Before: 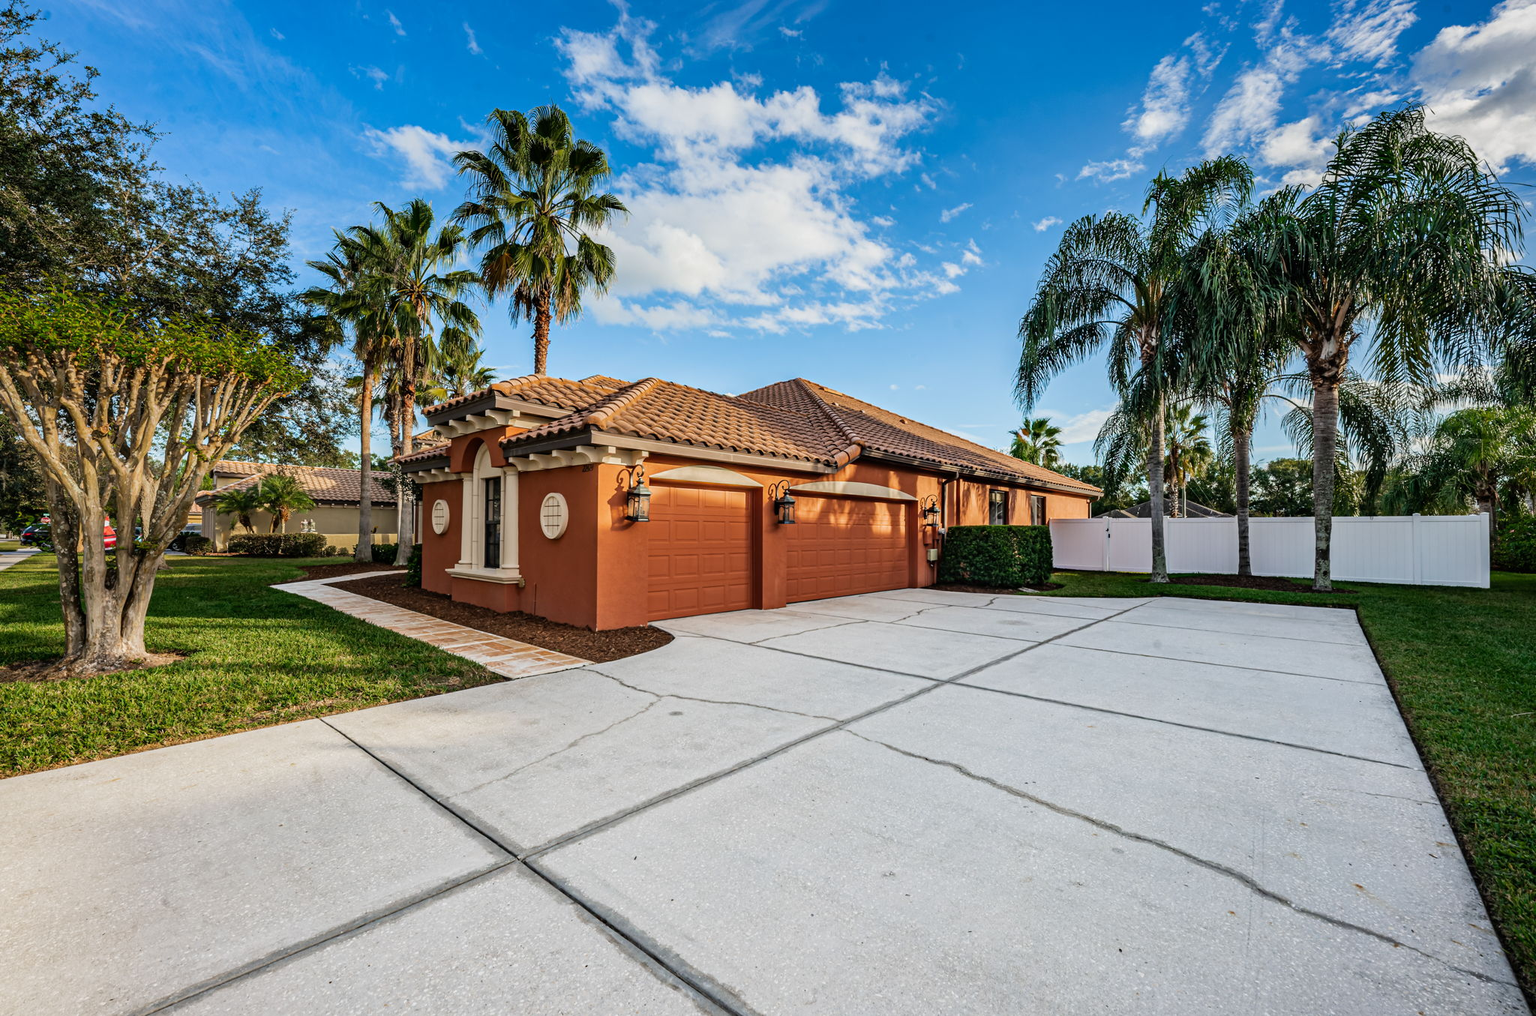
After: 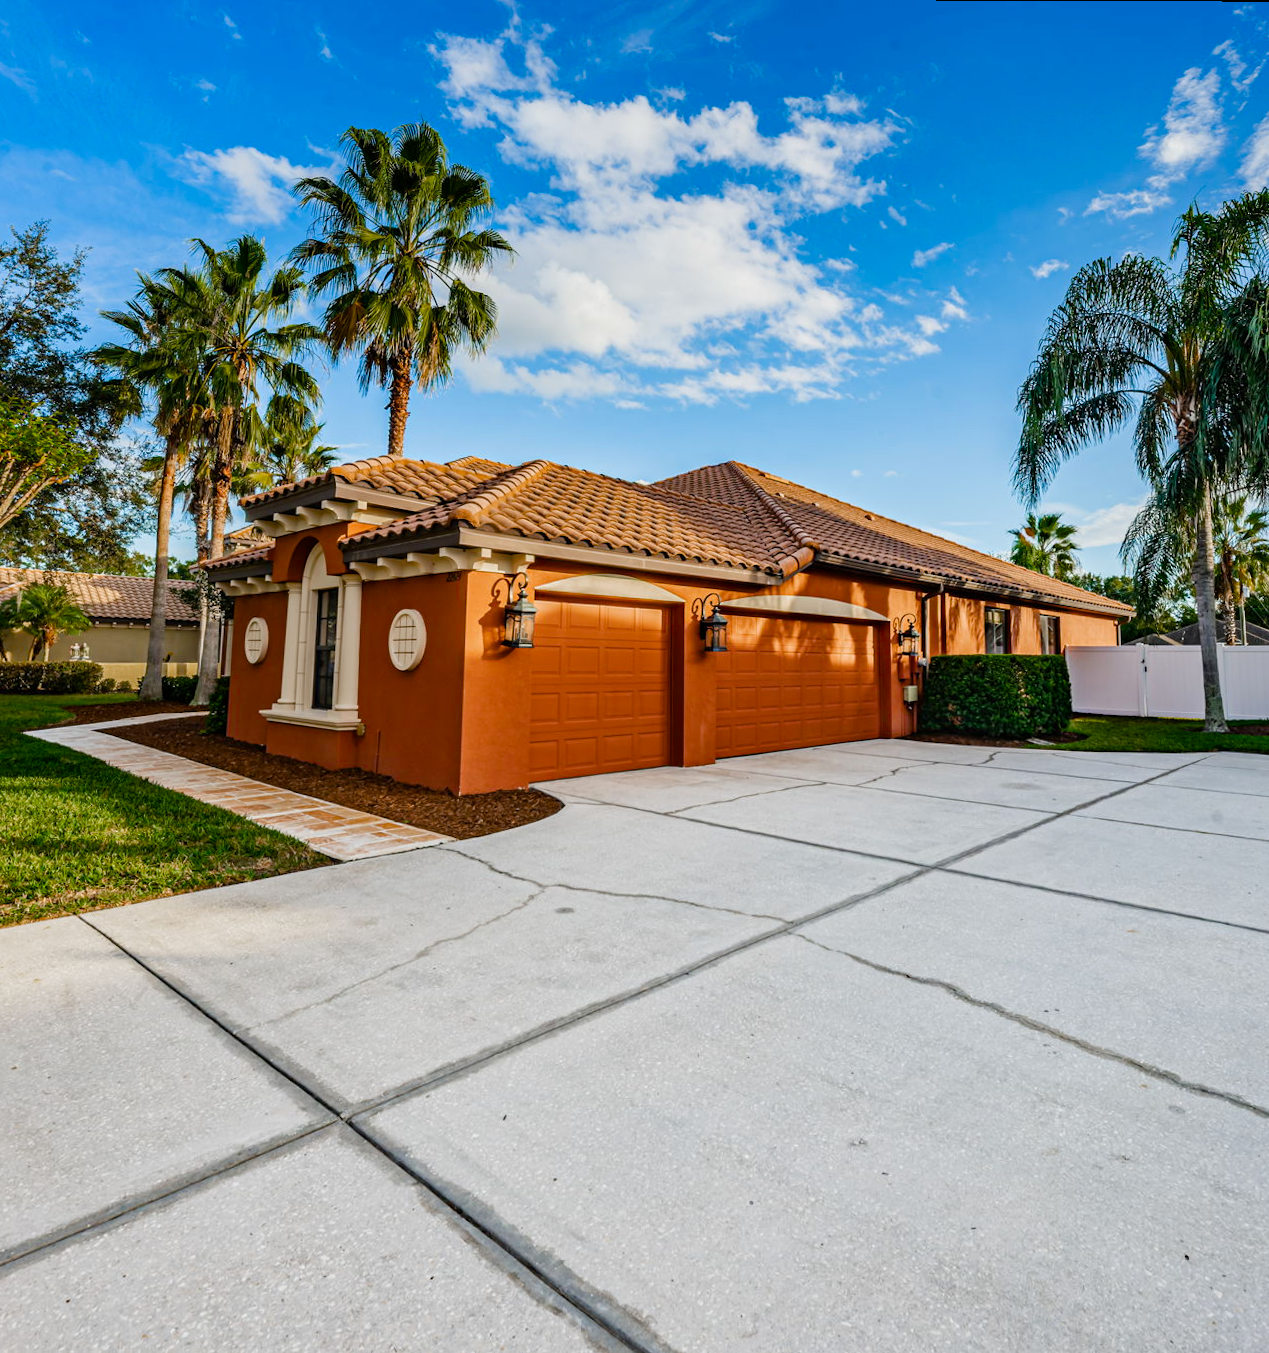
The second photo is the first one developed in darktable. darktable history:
rotate and perspective: rotation 0.215°, lens shift (vertical) -0.139, crop left 0.069, crop right 0.939, crop top 0.002, crop bottom 0.996
exposure: compensate highlight preservation false
crop and rotate: left 13.342%, right 19.991%
shadows and highlights: radius 331.84, shadows 53.55, highlights -100, compress 94.63%, highlights color adjustment 73.23%, soften with gaussian
color balance rgb: perceptual saturation grading › global saturation 20%, perceptual saturation grading › highlights -25%, perceptual saturation grading › shadows 50%
